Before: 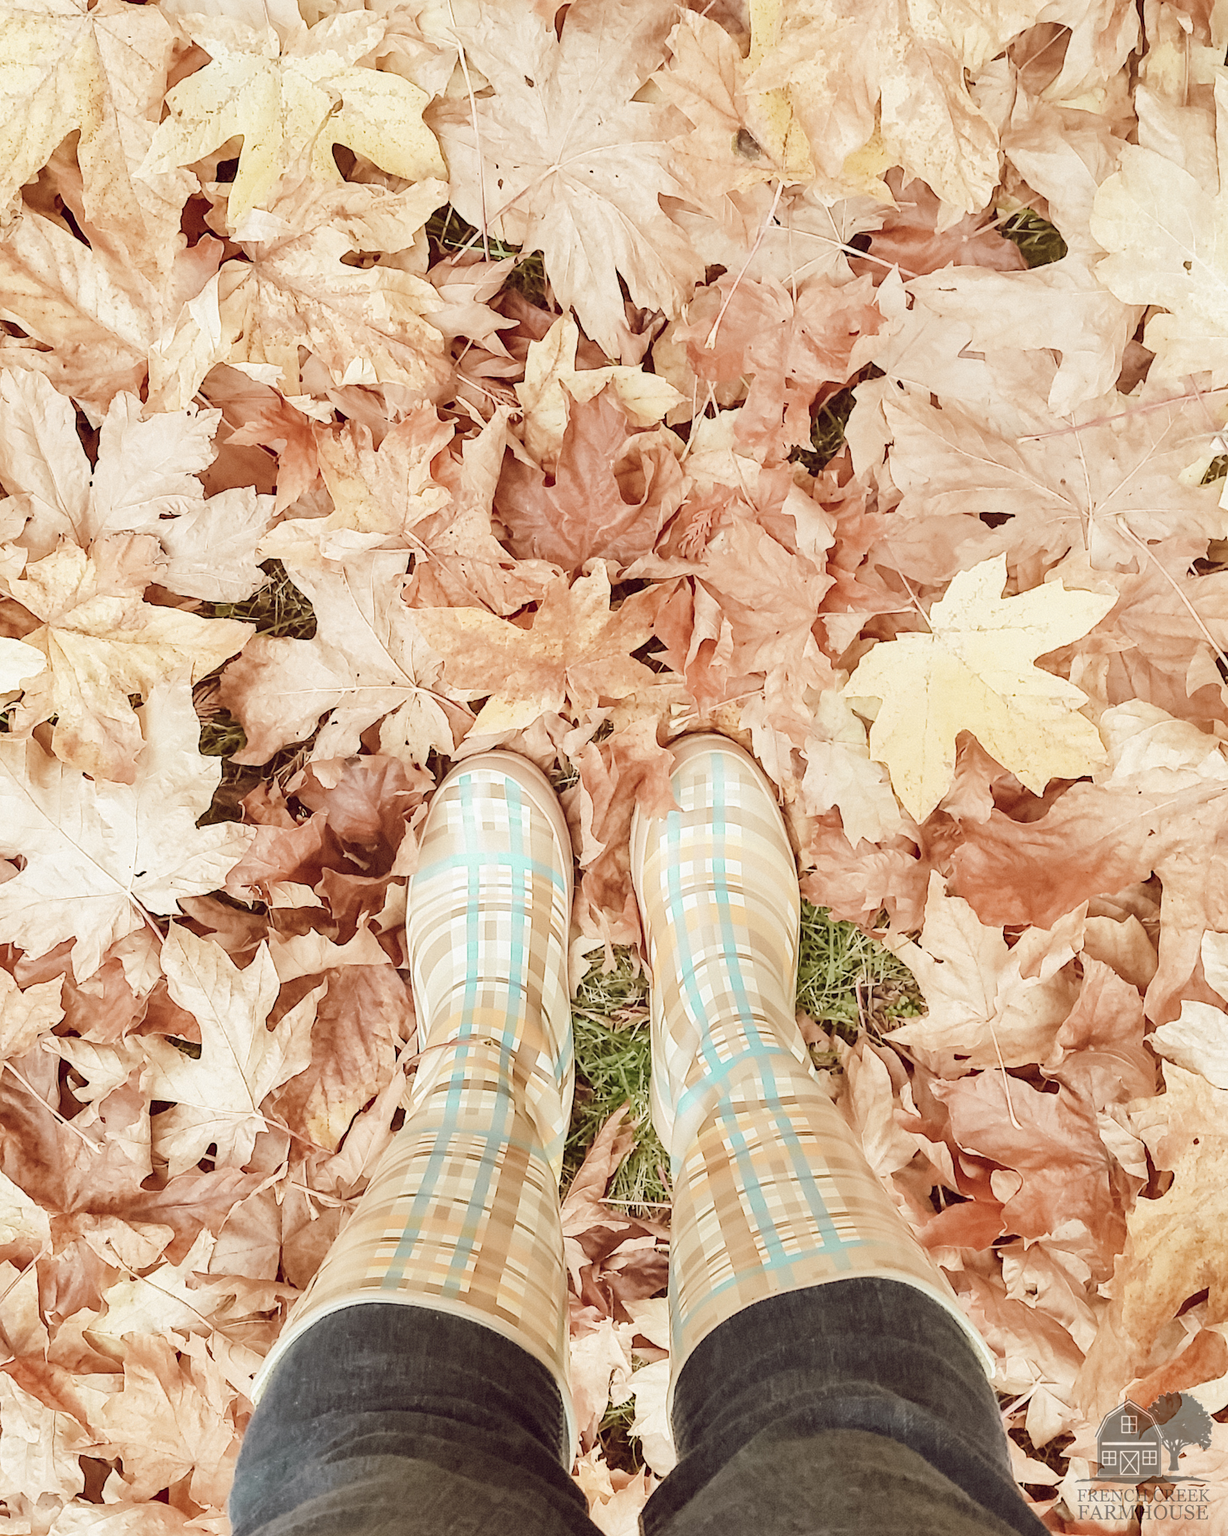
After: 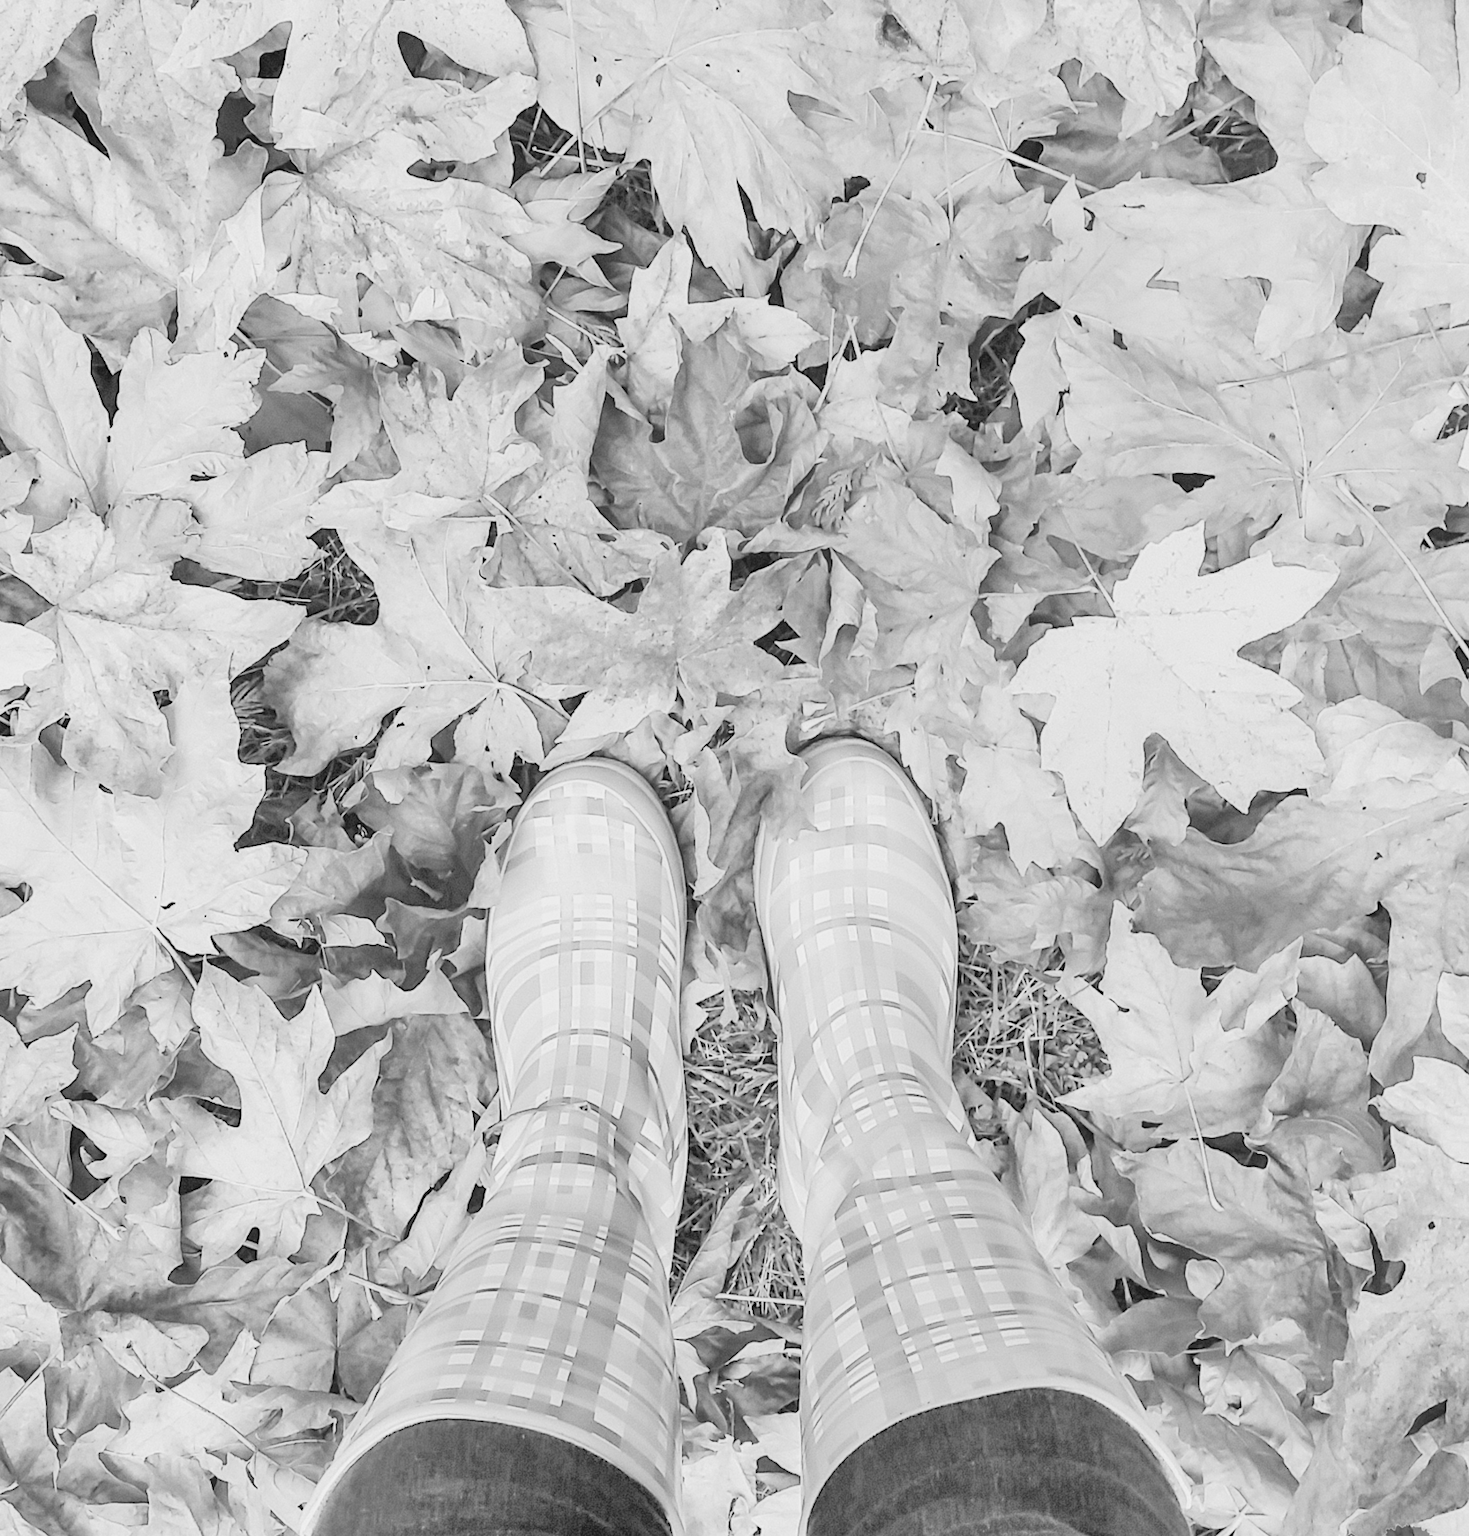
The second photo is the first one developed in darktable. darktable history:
crop: top 7.625%, bottom 8.027%
tone equalizer: -7 EV 0.15 EV, -6 EV 0.6 EV, -5 EV 1.15 EV, -4 EV 1.33 EV, -3 EV 1.15 EV, -2 EV 0.6 EV, -1 EV 0.15 EV, mask exposure compensation -0.5 EV
tone curve: curves: ch0 [(0, 0.036) (0.119, 0.115) (0.461, 0.479) (0.715, 0.767) (0.817, 0.865) (1, 0.998)]; ch1 [(0, 0) (0.377, 0.416) (0.44, 0.461) (0.487, 0.49) (0.514, 0.525) (0.538, 0.561) (0.67, 0.713) (1, 1)]; ch2 [(0, 0) (0.38, 0.405) (0.463, 0.445) (0.492, 0.486) (0.529, 0.533) (0.578, 0.59) (0.653, 0.698) (1, 1)], color space Lab, independent channels, preserve colors none
monochrome: a -74.22, b 78.2
